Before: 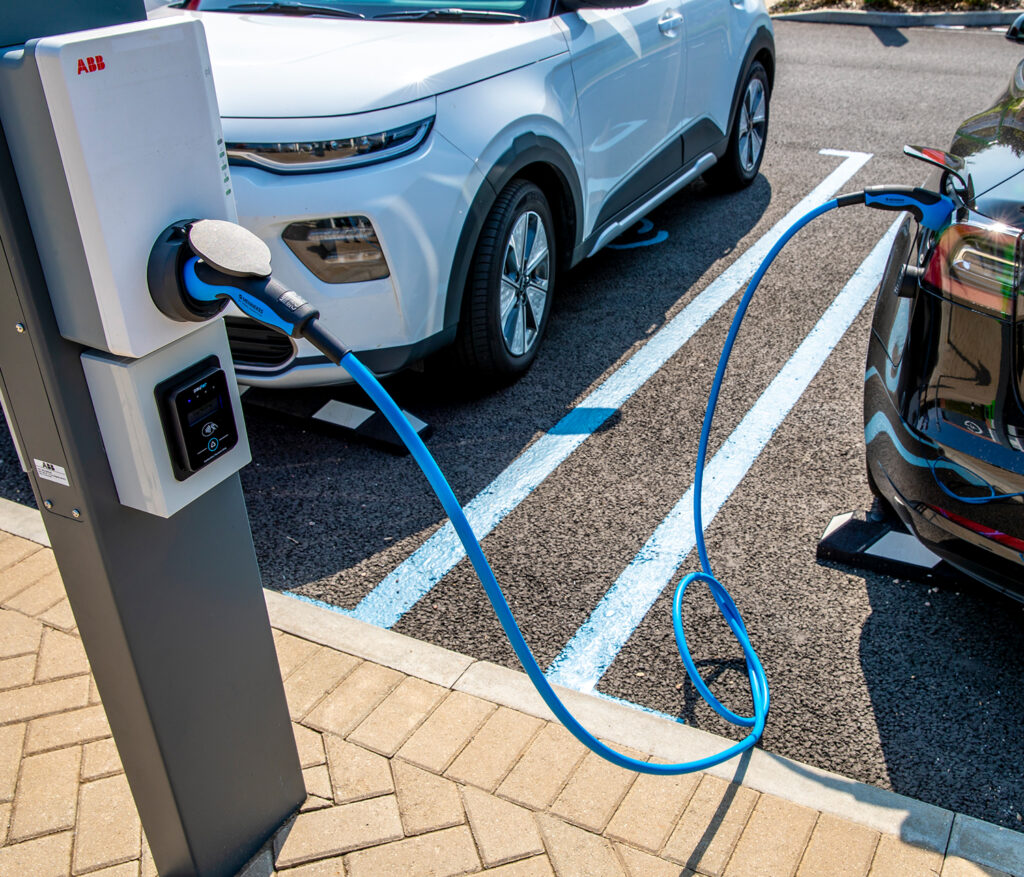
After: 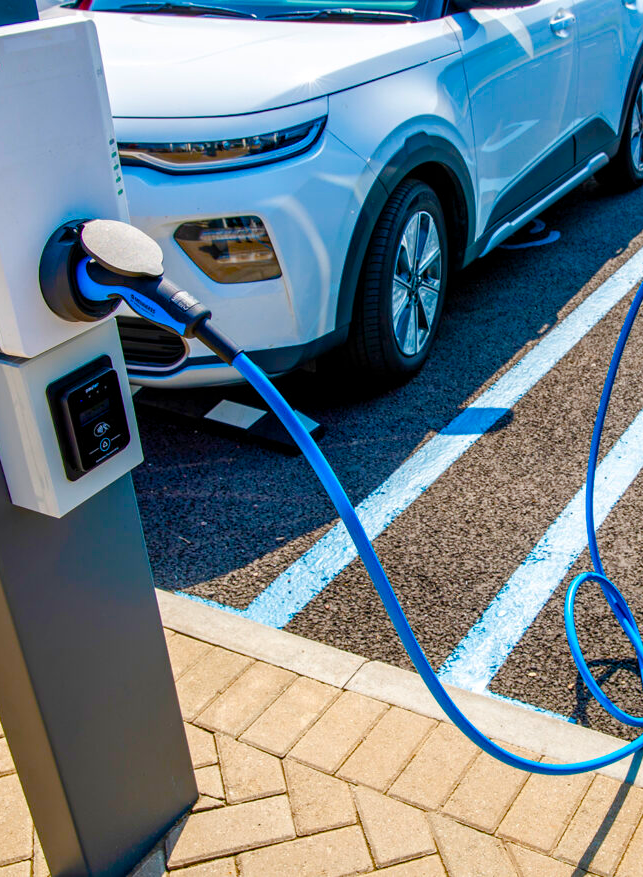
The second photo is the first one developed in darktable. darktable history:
crop: left 10.644%, right 26.528%
color balance rgb: perceptual saturation grading › global saturation 24.74%, perceptual saturation grading › highlights -51.22%, perceptual saturation grading › mid-tones 19.16%, perceptual saturation grading › shadows 60.98%, global vibrance 50%
